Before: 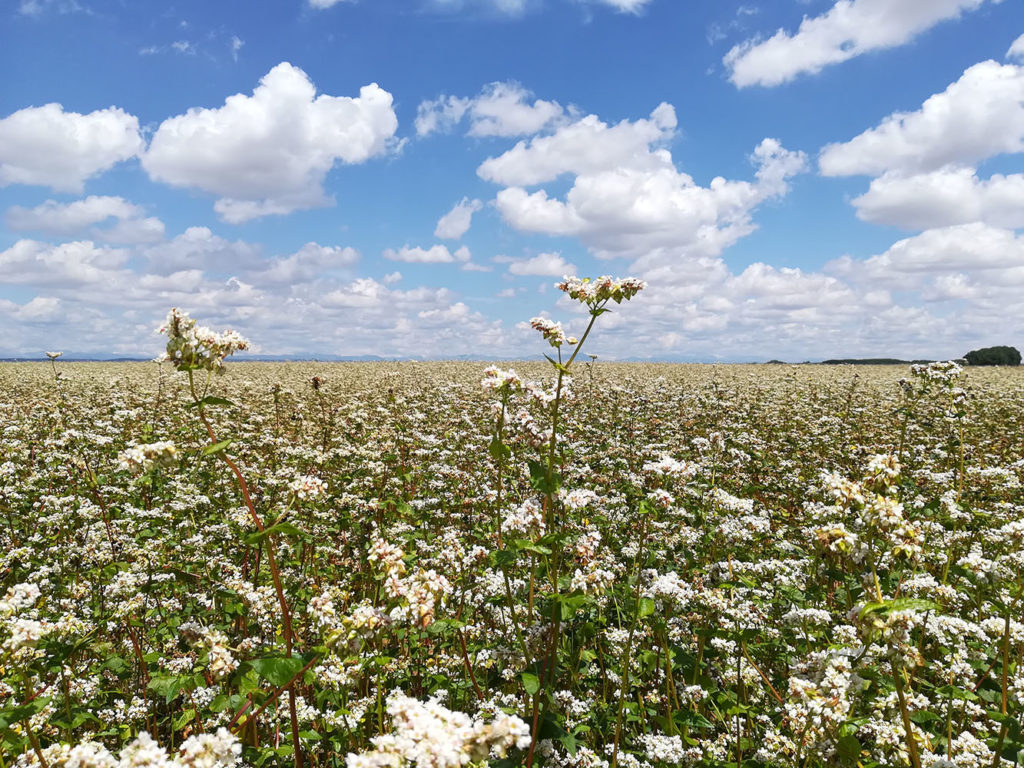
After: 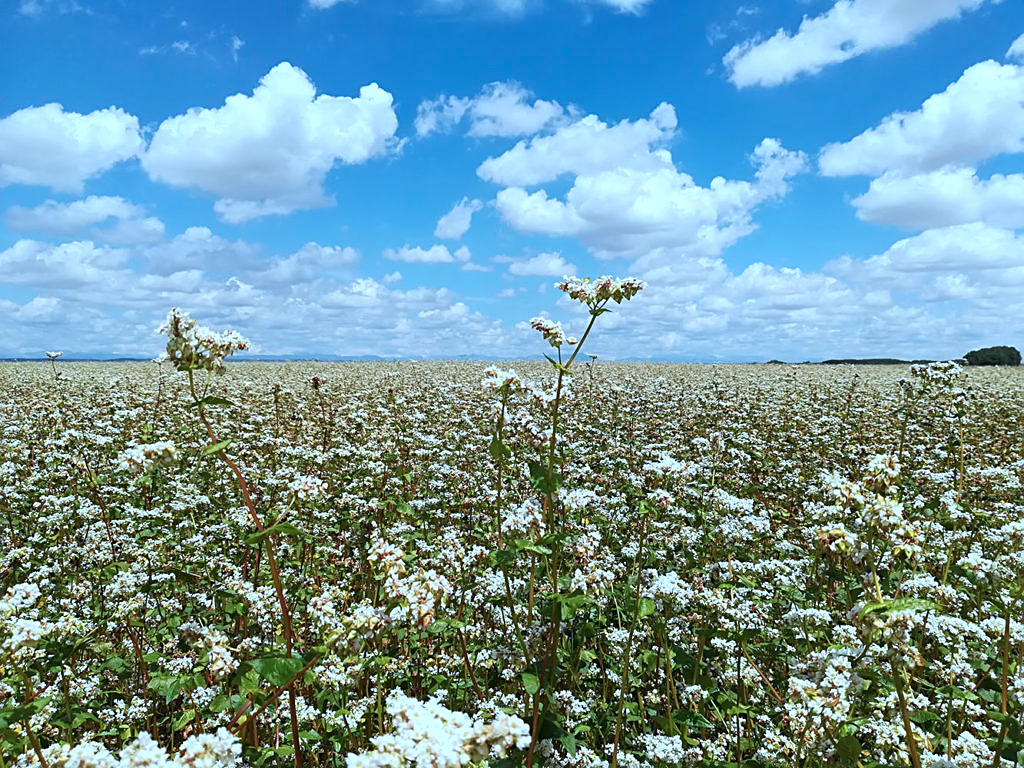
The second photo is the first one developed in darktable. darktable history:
color correction: highlights a* -10.69, highlights b* -19.19
sharpen: on, module defaults
